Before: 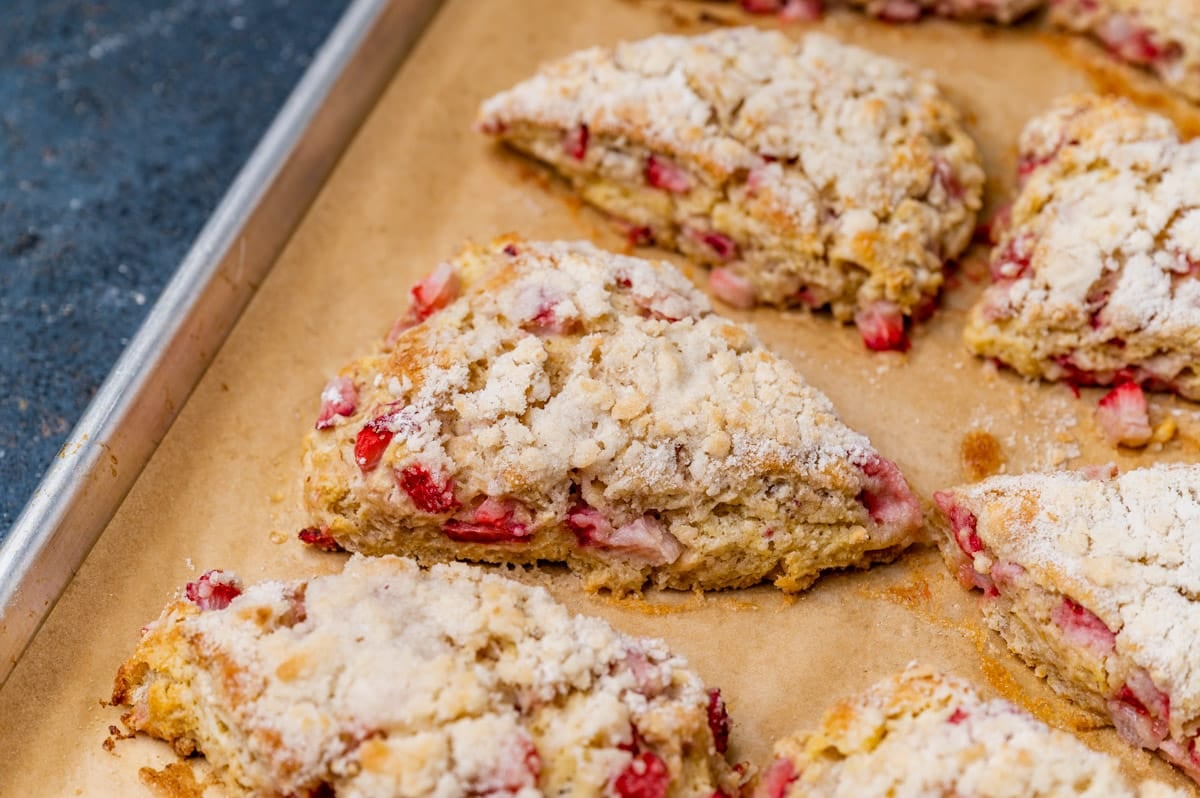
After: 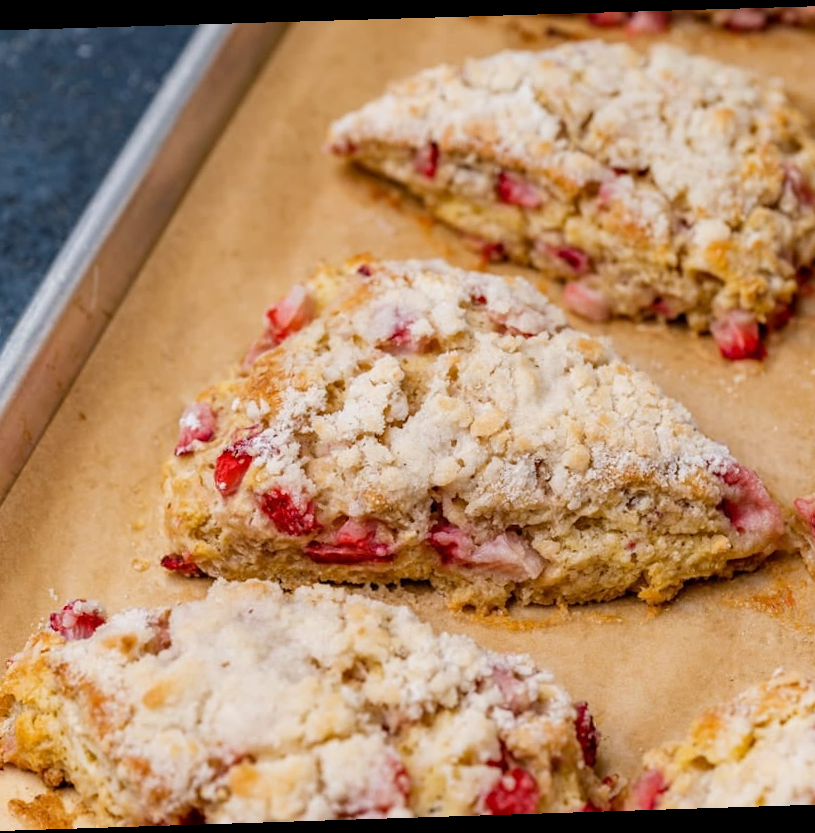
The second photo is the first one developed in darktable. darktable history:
crop and rotate: left 12.673%, right 20.66%
rotate and perspective: rotation -1.77°, lens shift (horizontal) 0.004, automatic cropping off
